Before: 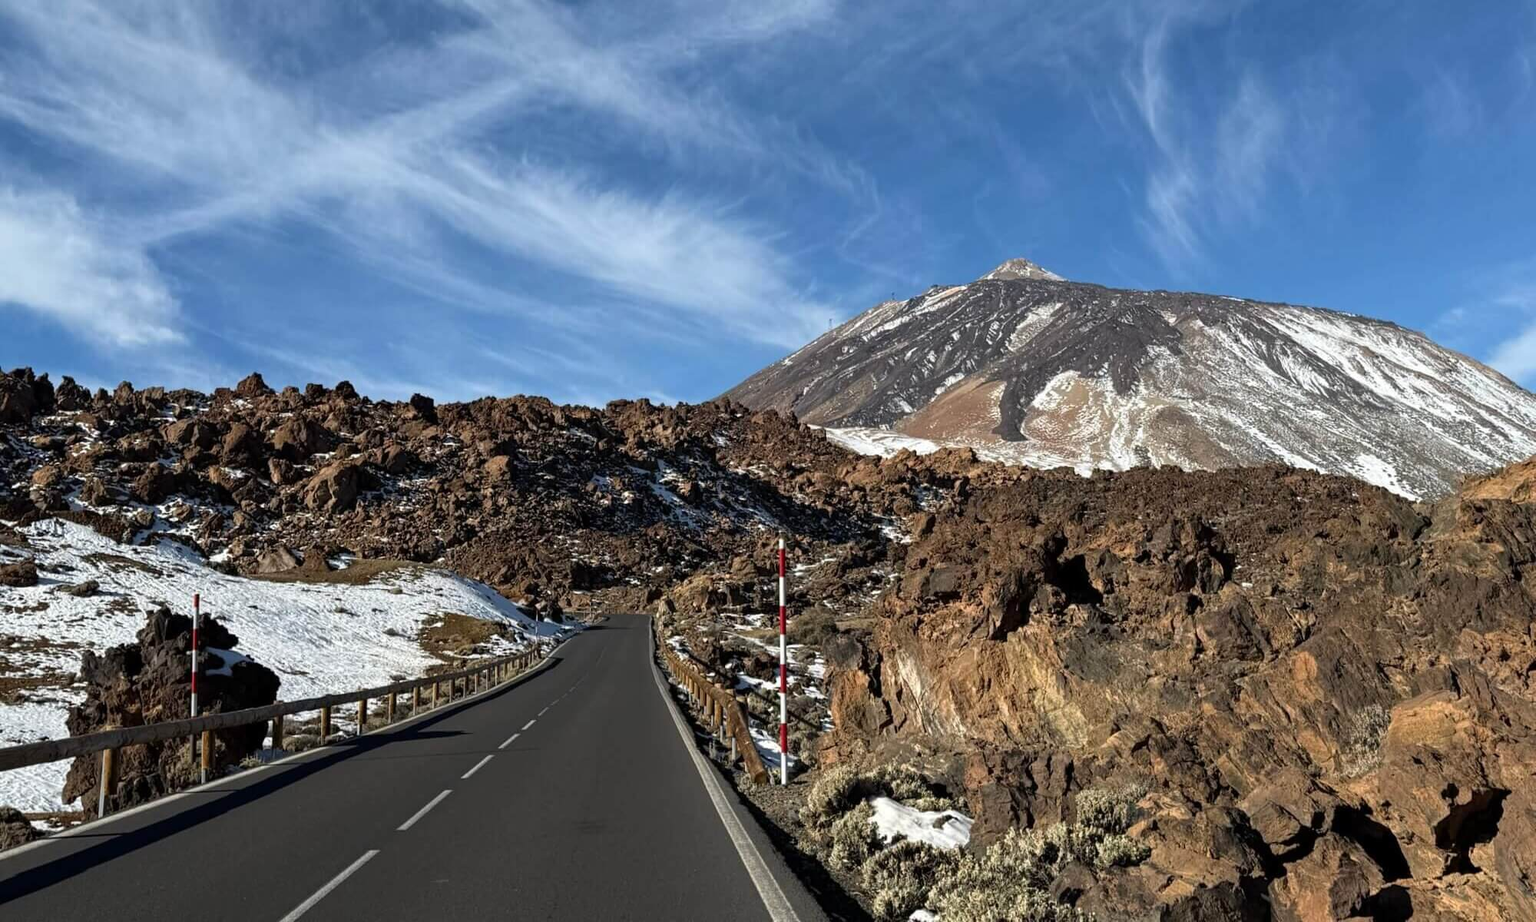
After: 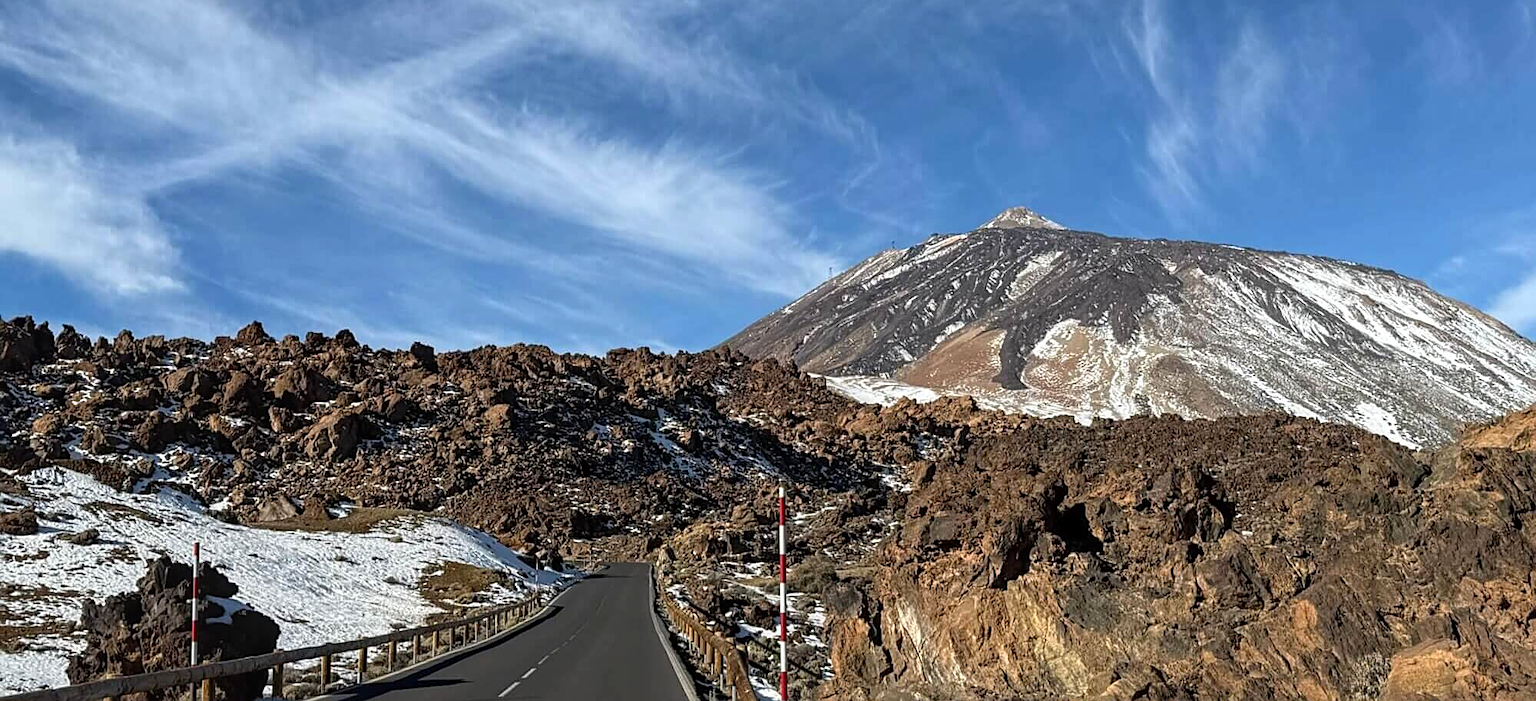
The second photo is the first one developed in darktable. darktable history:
local contrast: detail 109%
exposure: black level correction 0.002, exposure 0.147 EV, compensate highlight preservation false
sharpen: on, module defaults
crop: top 5.661%, bottom 18.13%
